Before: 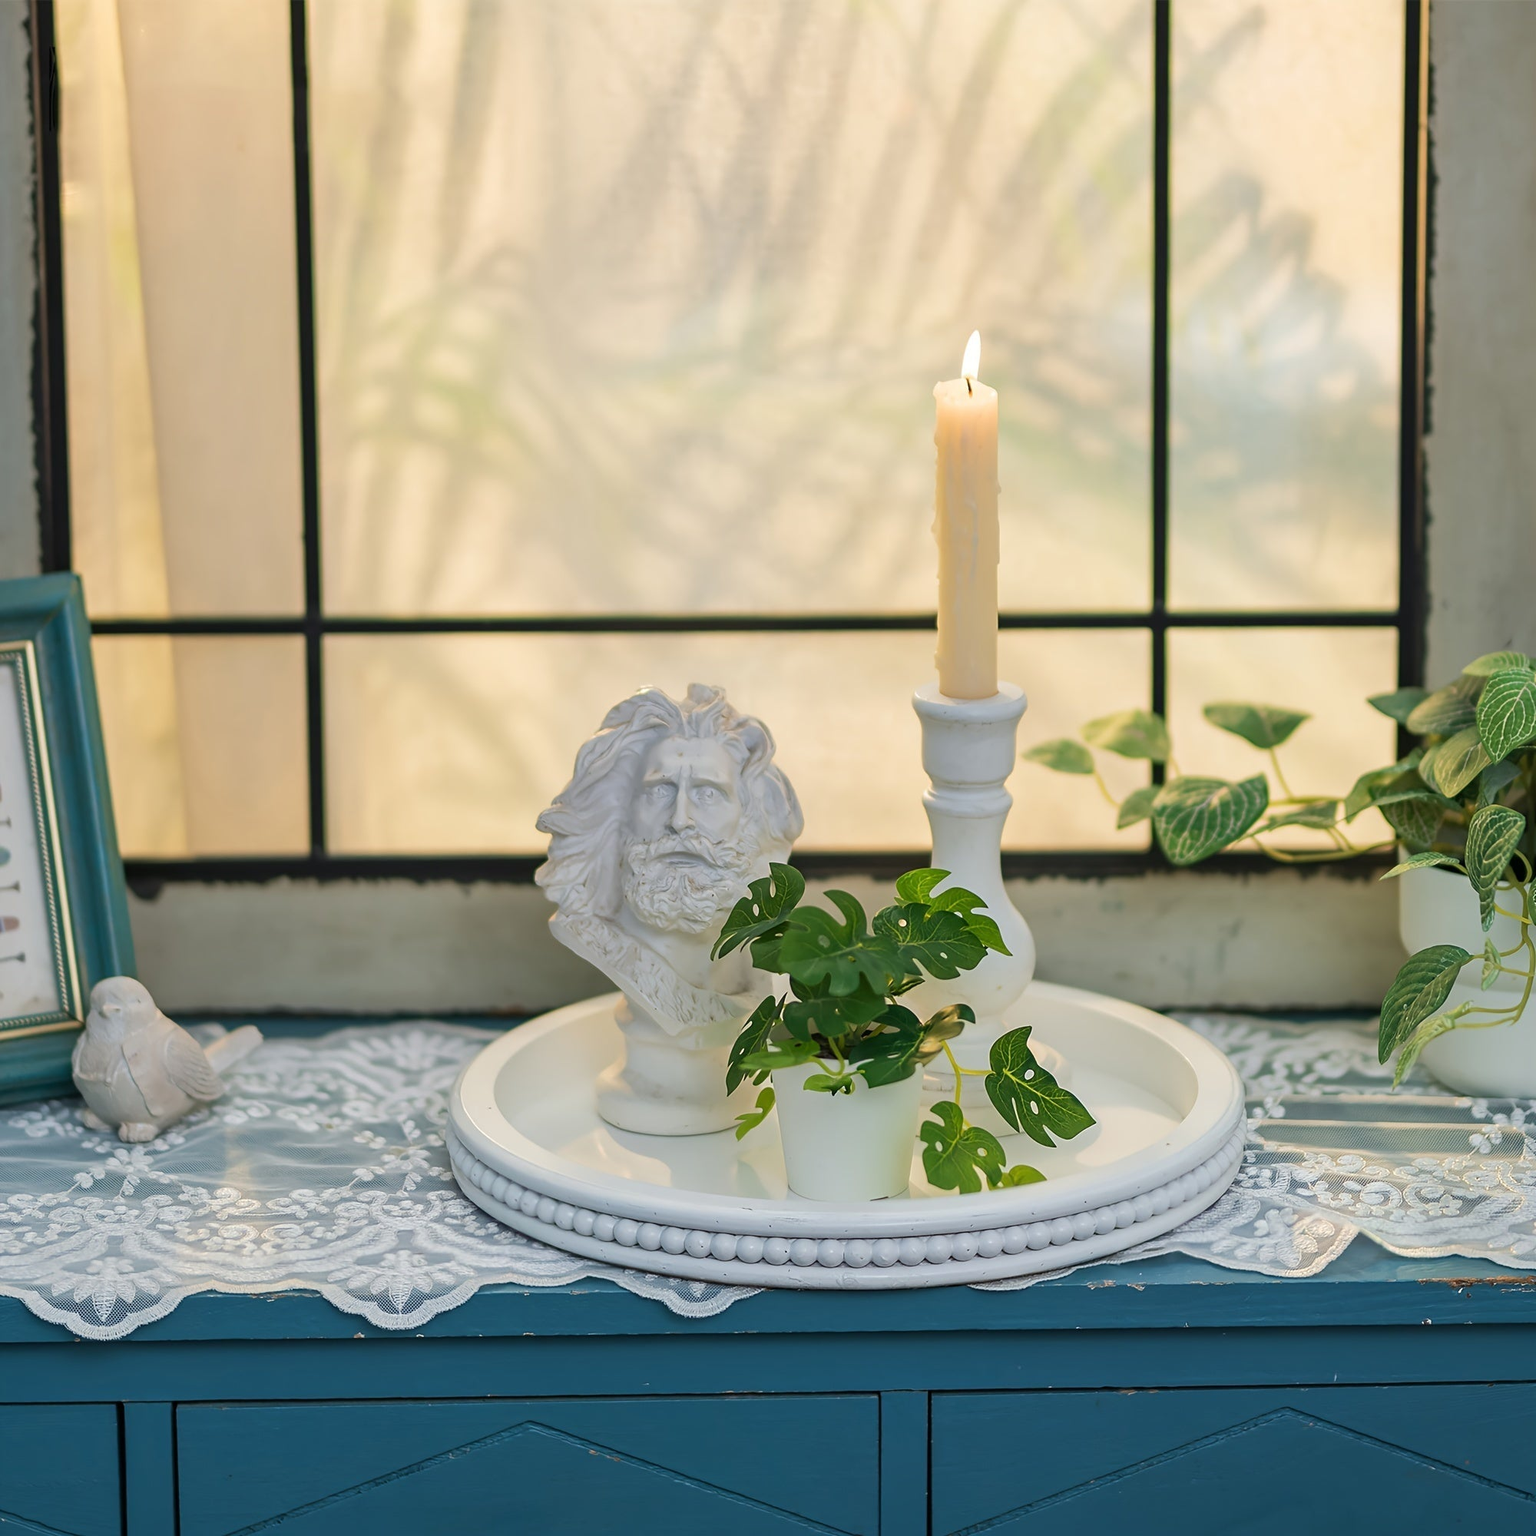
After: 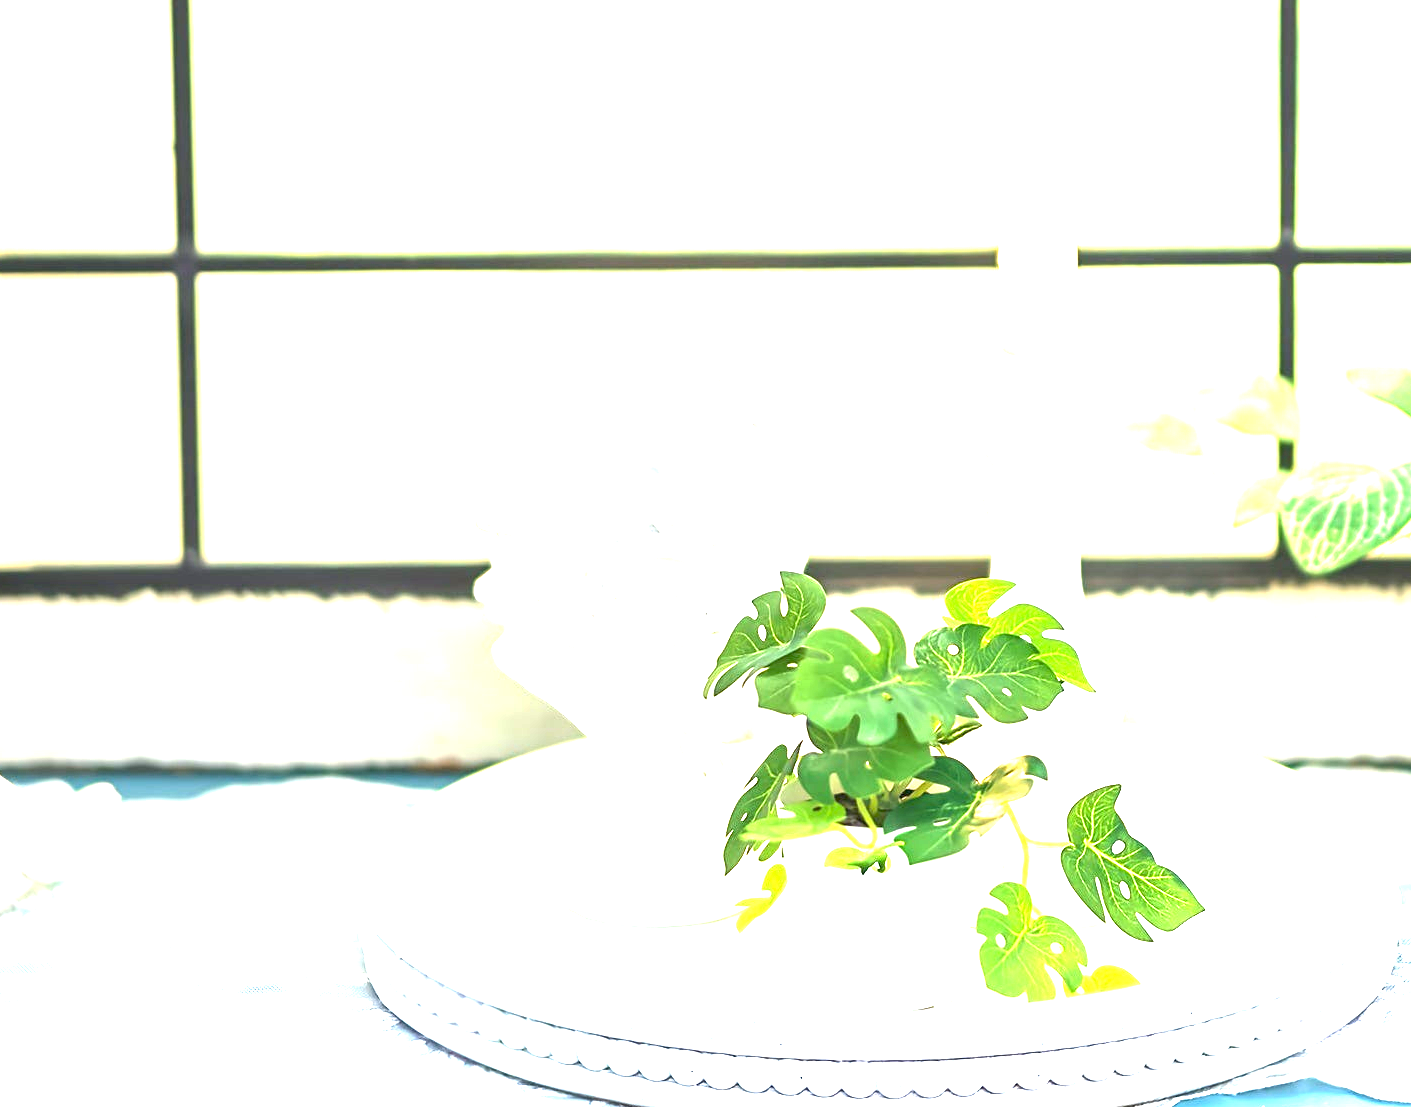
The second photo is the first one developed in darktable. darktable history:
exposure: exposure 3 EV, compensate highlight preservation false
crop: left 11.123%, top 27.61%, right 18.3%, bottom 17.034%
